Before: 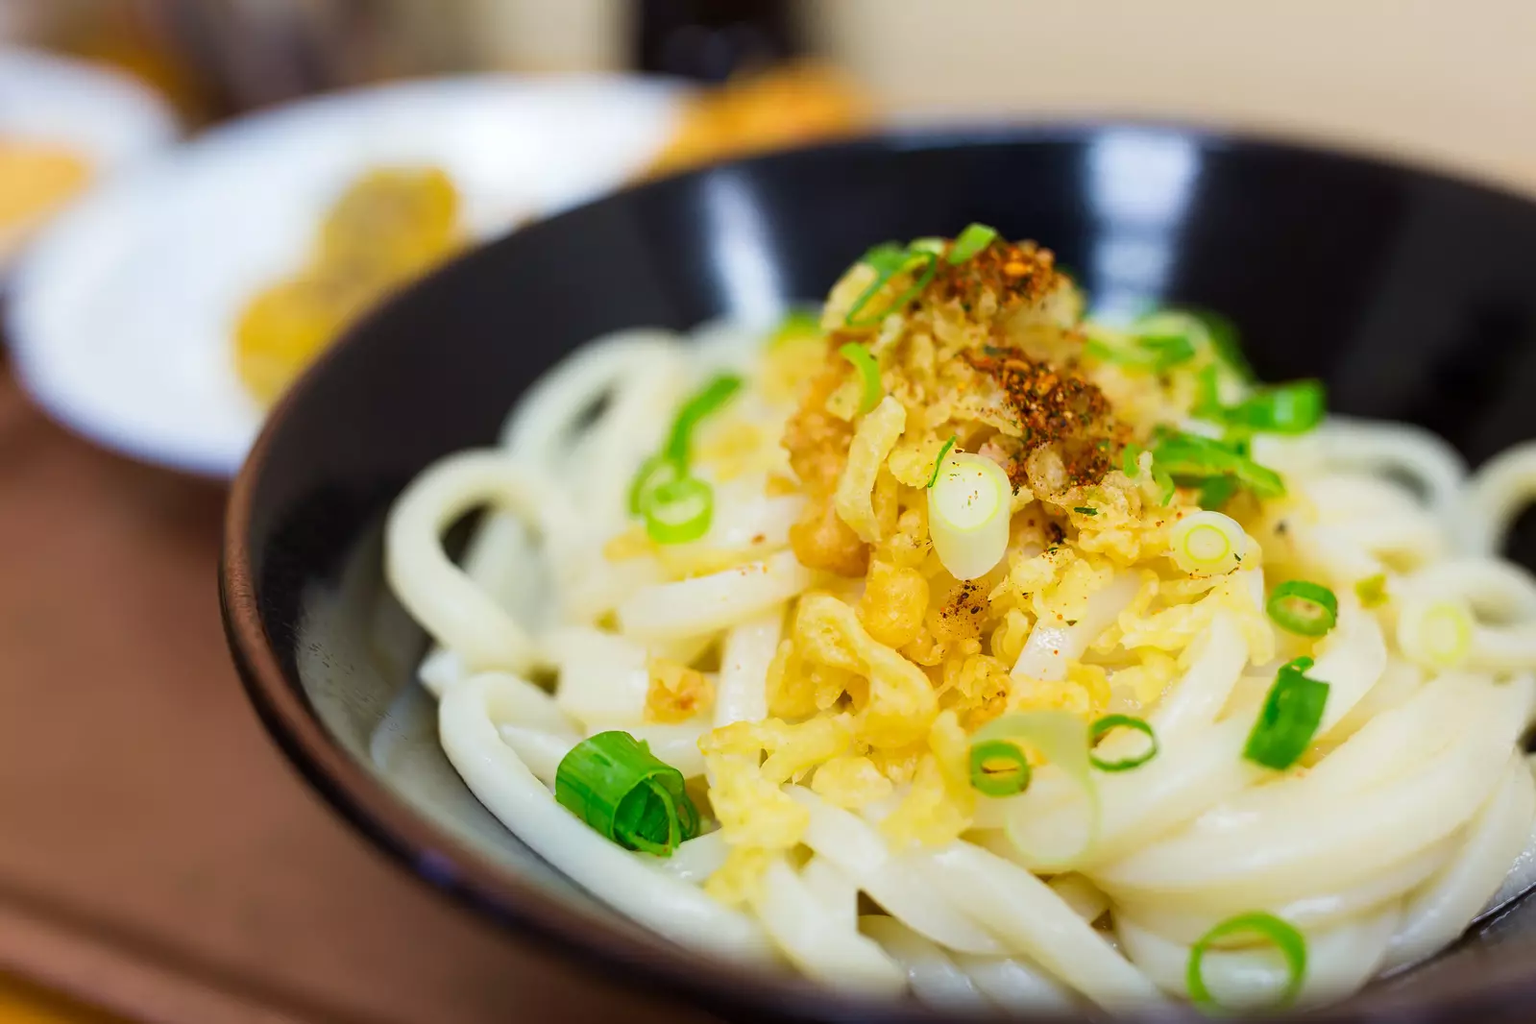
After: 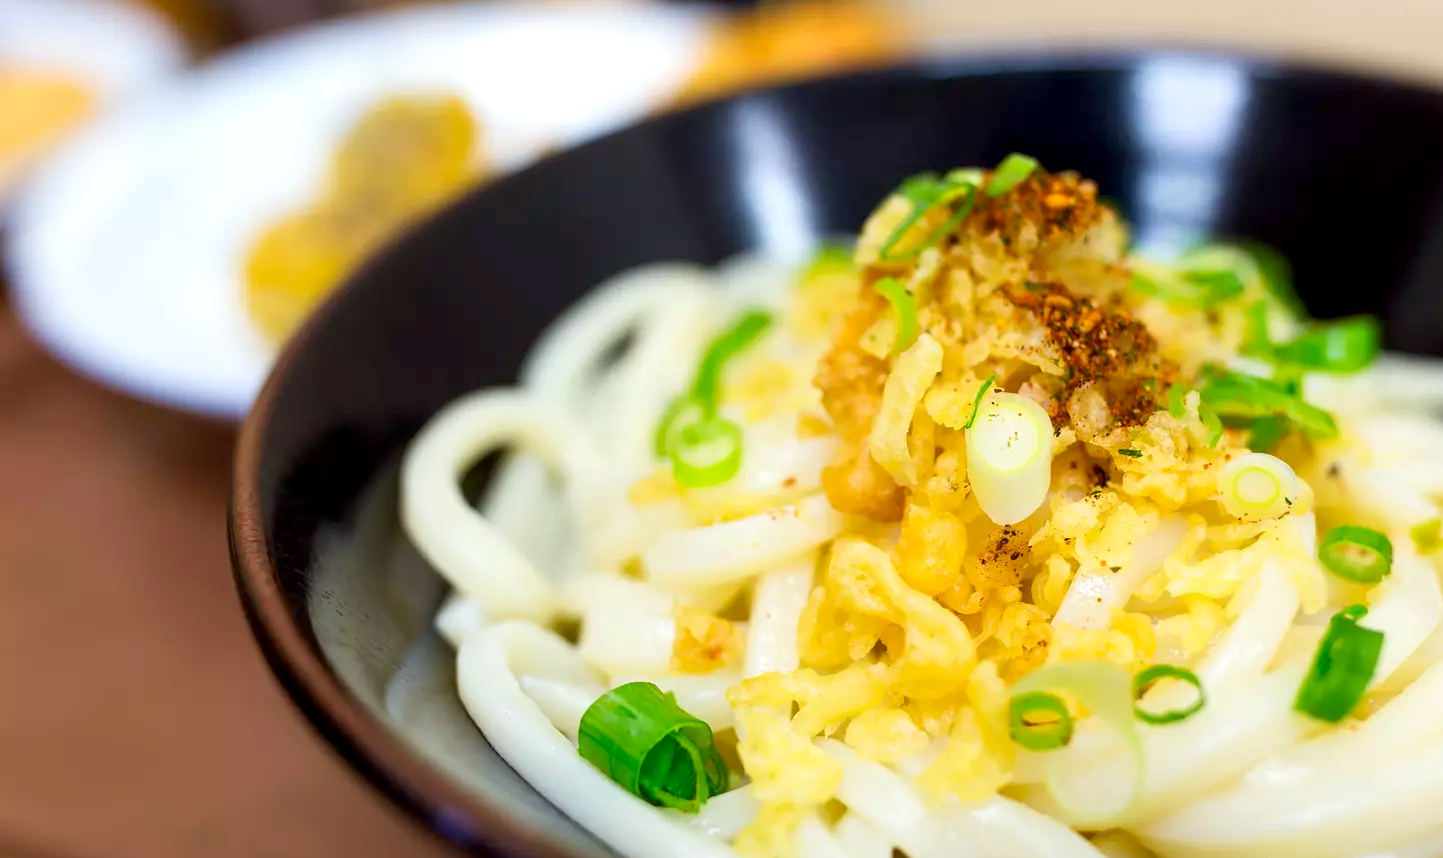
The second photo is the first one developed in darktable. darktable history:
crop: top 7.423%, right 9.729%, bottom 12.084%
exposure: black level correction 0.005, exposure 0.273 EV, compensate highlight preservation false
